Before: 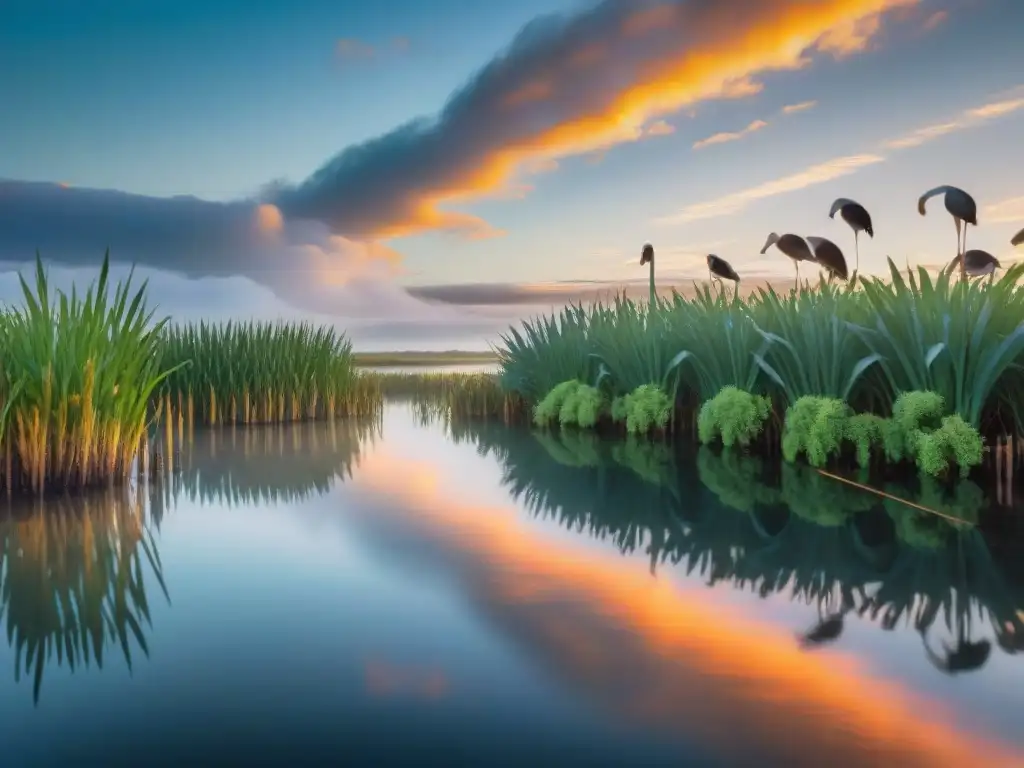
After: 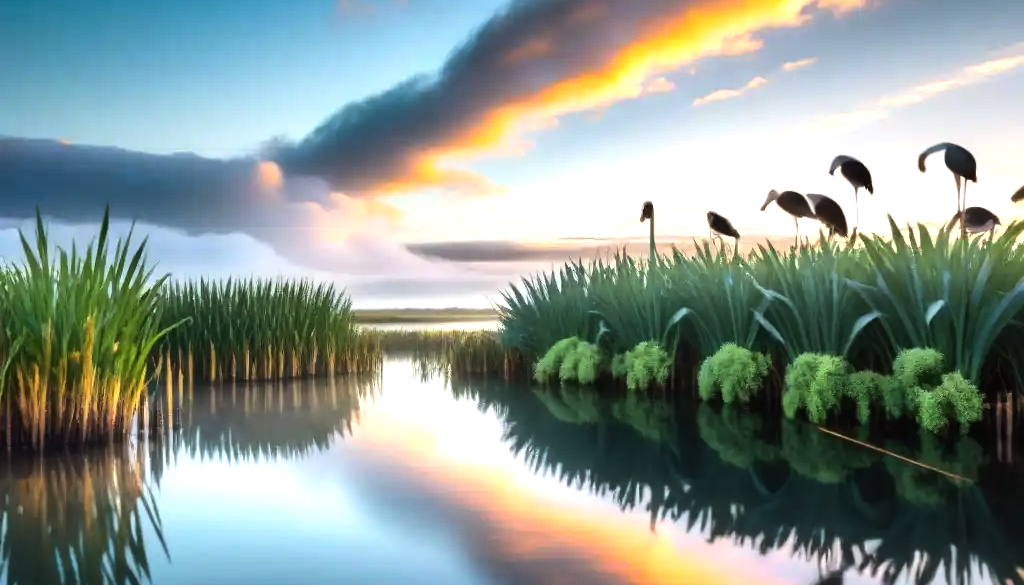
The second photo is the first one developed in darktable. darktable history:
crop: top 5.714%, bottom 18.051%
tone equalizer: -8 EV -1.12 EV, -7 EV -1.02 EV, -6 EV -0.862 EV, -5 EV -0.599 EV, -3 EV 0.597 EV, -2 EV 0.849 EV, -1 EV 1.01 EV, +0 EV 1.06 EV, edges refinement/feathering 500, mask exposure compensation -1.57 EV, preserve details no
